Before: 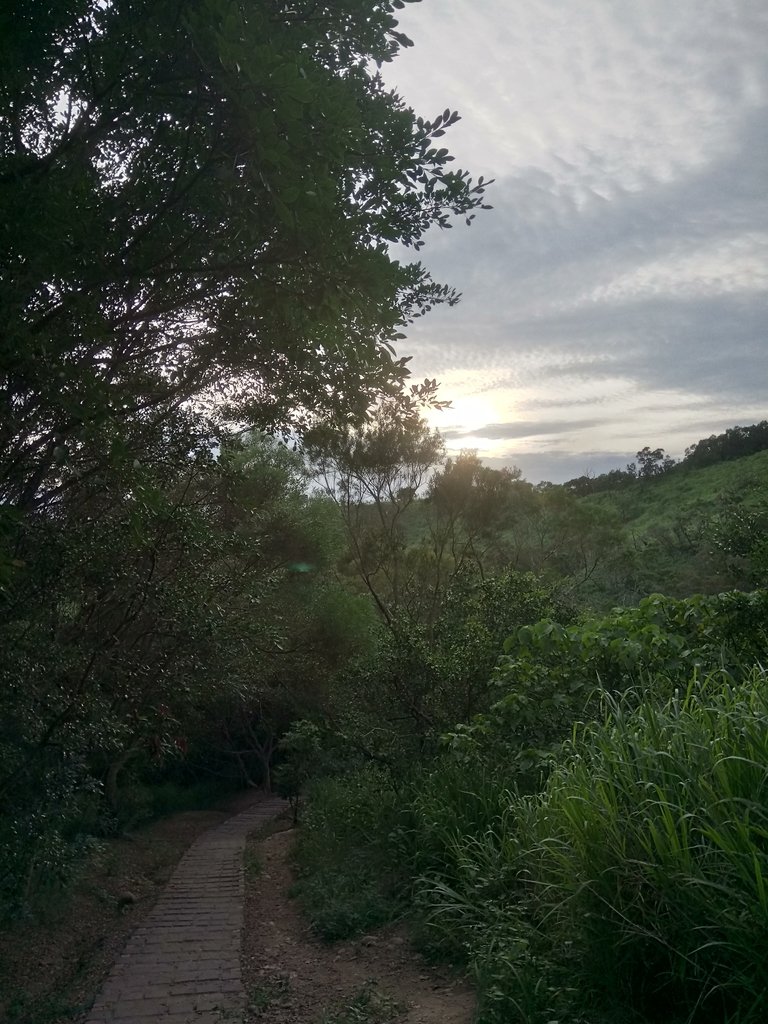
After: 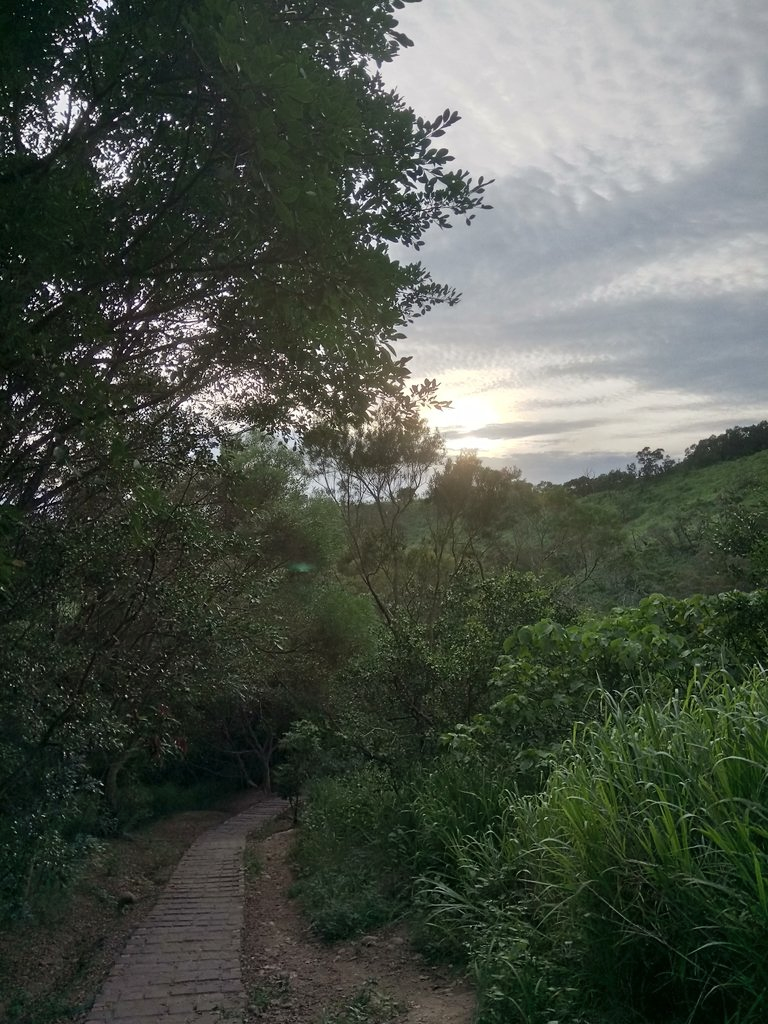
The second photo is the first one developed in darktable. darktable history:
shadows and highlights: shadows 36.48, highlights -26.62, soften with gaussian
